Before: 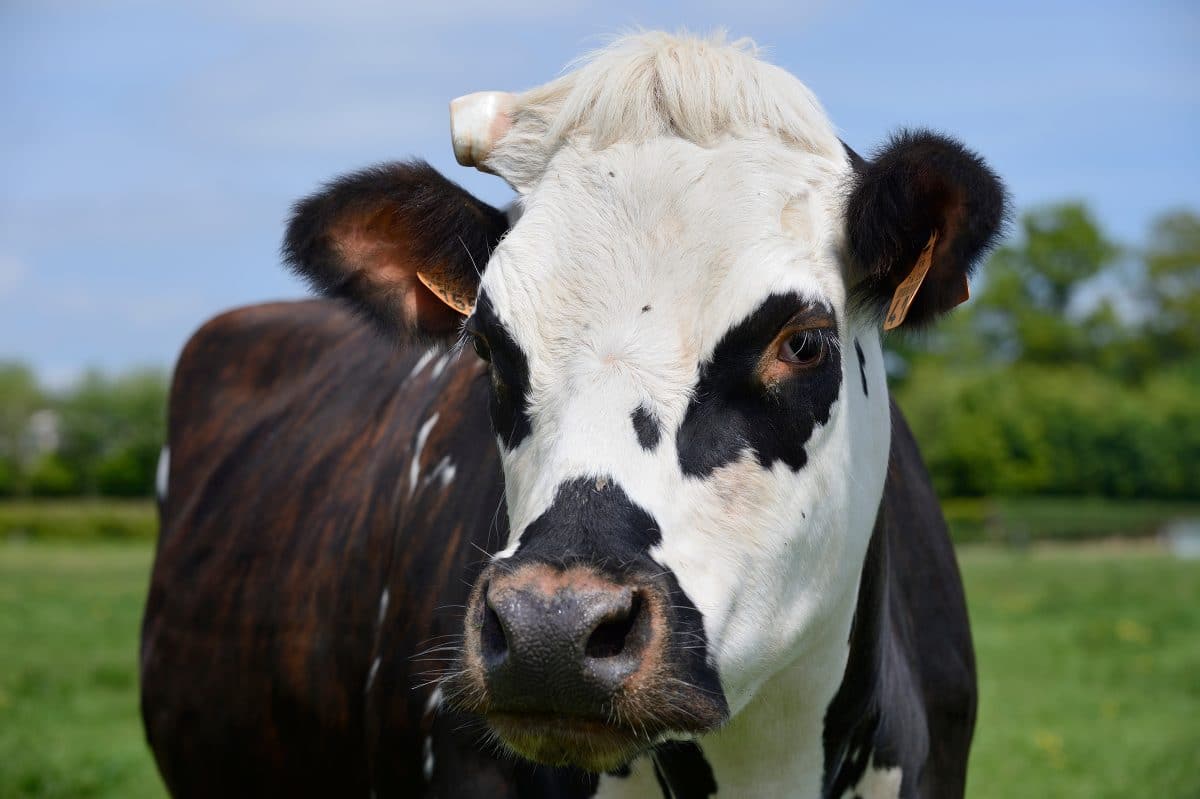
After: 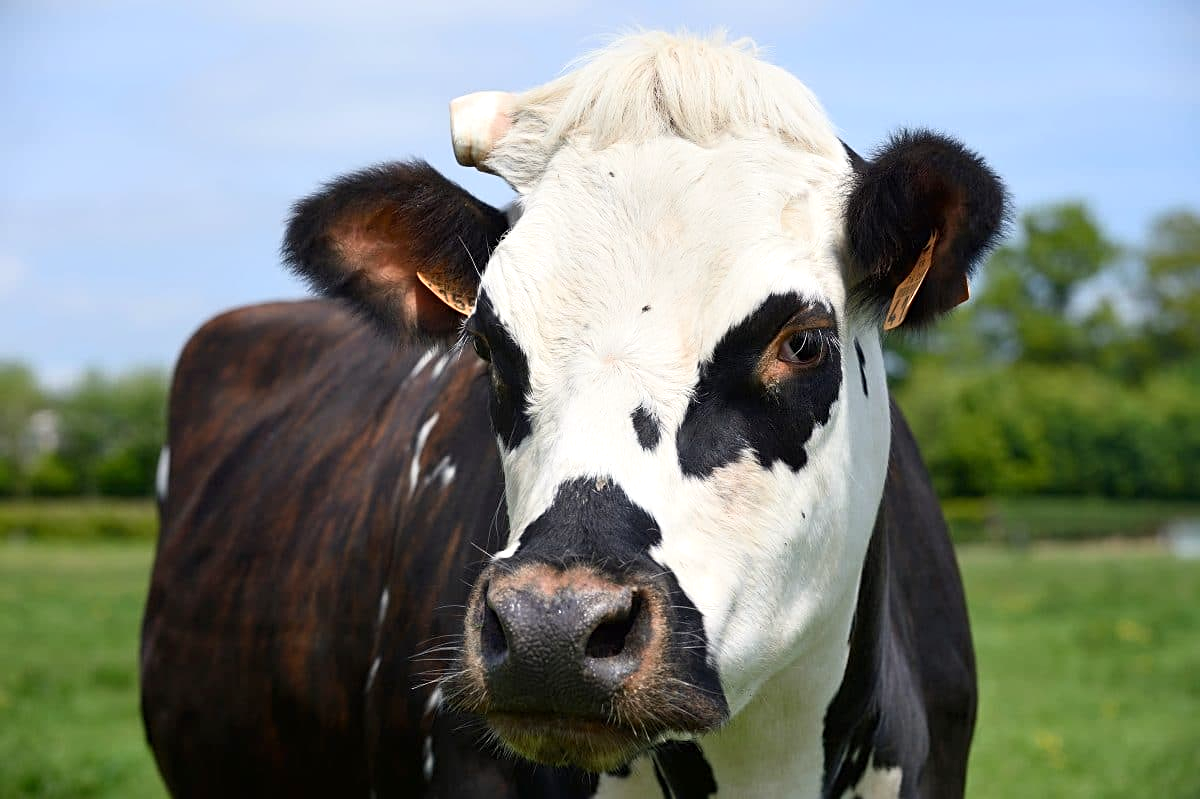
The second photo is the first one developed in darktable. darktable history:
color correction: highlights b* 3
shadows and highlights: shadows 0, highlights 40
exposure: exposure 0.29 EV, compensate highlight preservation false
sharpen: radius 2.529, amount 0.323
